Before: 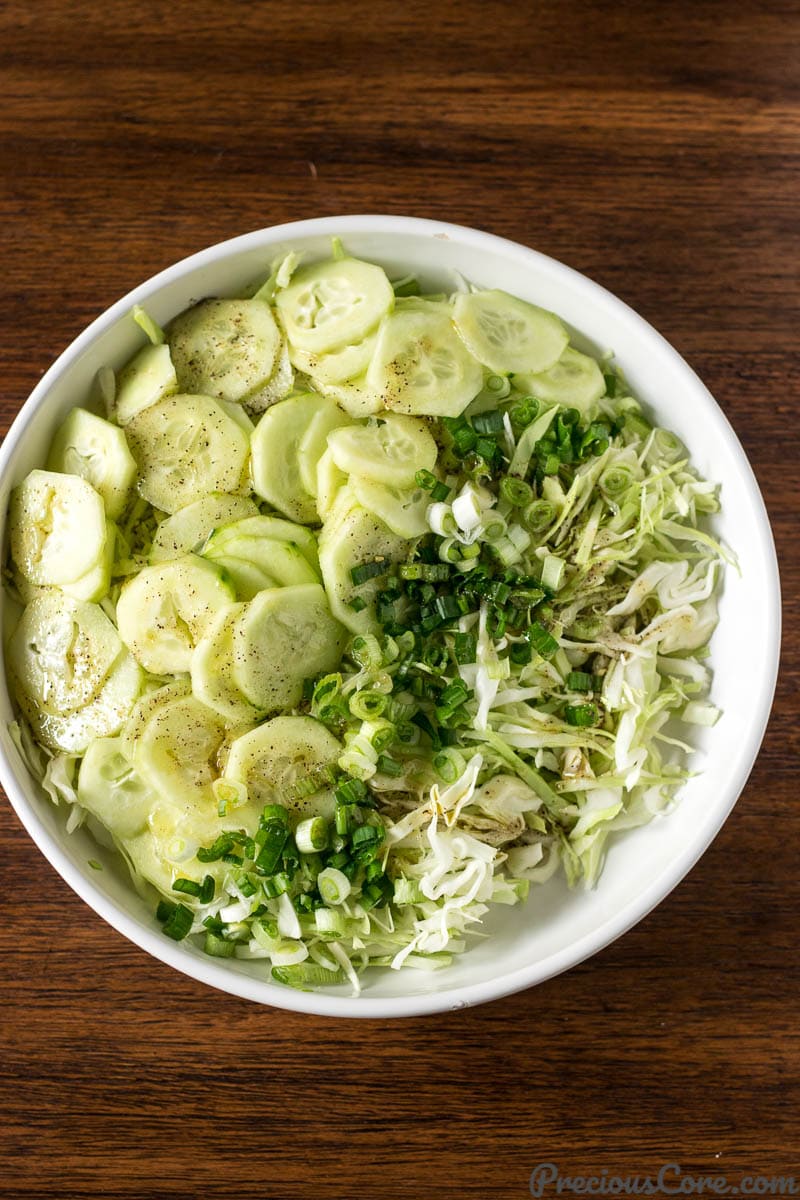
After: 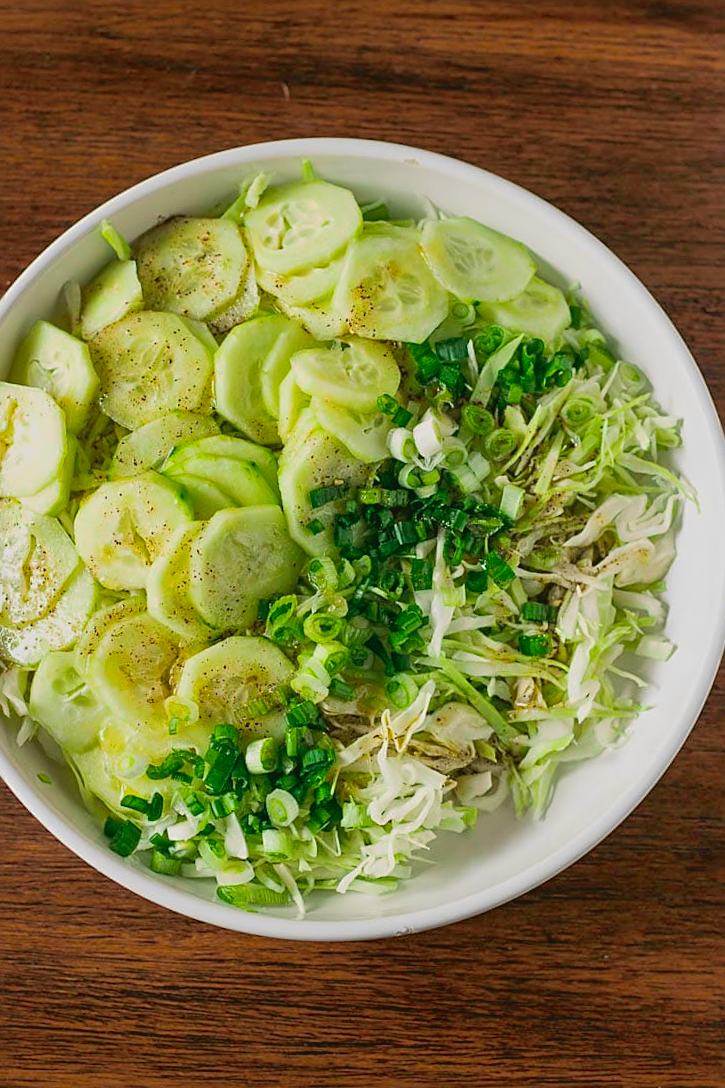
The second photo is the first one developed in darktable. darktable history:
tone curve: curves: ch0 [(0, 0.036) (0.053, 0.068) (0.211, 0.217) (0.519, 0.513) (0.847, 0.82) (0.991, 0.914)]; ch1 [(0, 0) (0.276, 0.206) (0.412, 0.353) (0.482, 0.475) (0.495, 0.5) (0.509, 0.502) (0.563, 0.57) (0.667, 0.672) (0.788, 0.809) (1, 1)]; ch2 [(0, 0) (0.438, 0.456) (0.473, 0.47) (0.503, 0.503) (0.523, 0.528) (0.562, 0.571) (0.612, 0.61) (0.679, 0.72) (1, 1)], color space Lab, independent channels, preserve colors none
sharpen: on, module defaults
shadows and highlights: on, module defaults
crop and rotate: angle -1.96°, left 3.097%, top 4.154%, right 1.586%, bottom 0.529%
